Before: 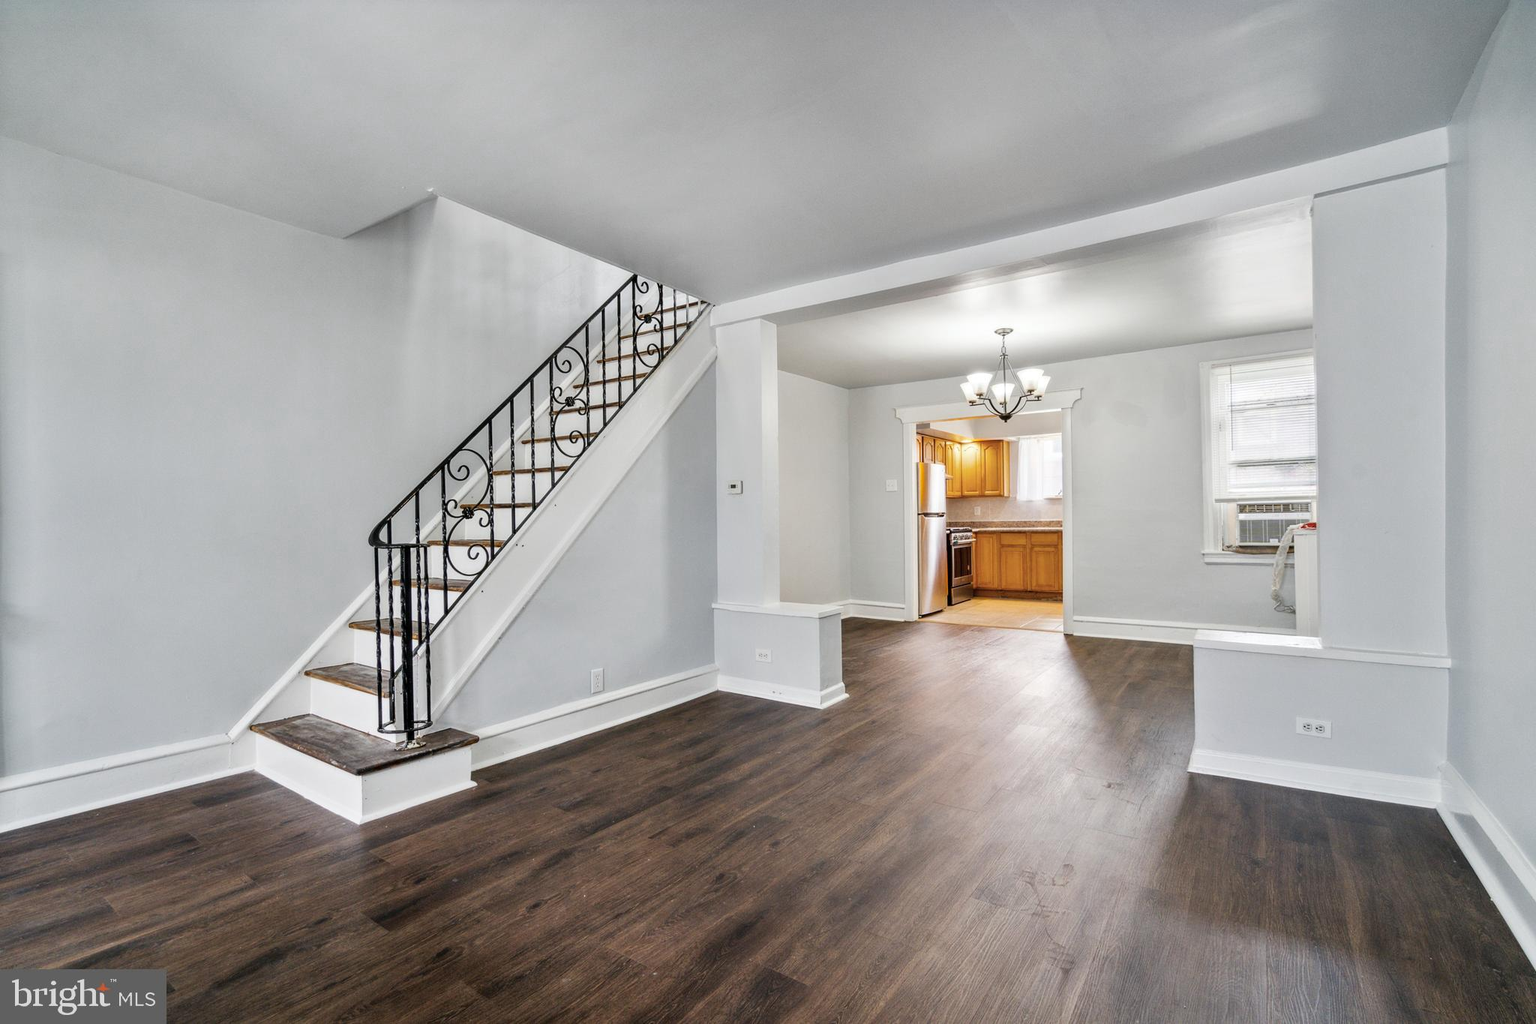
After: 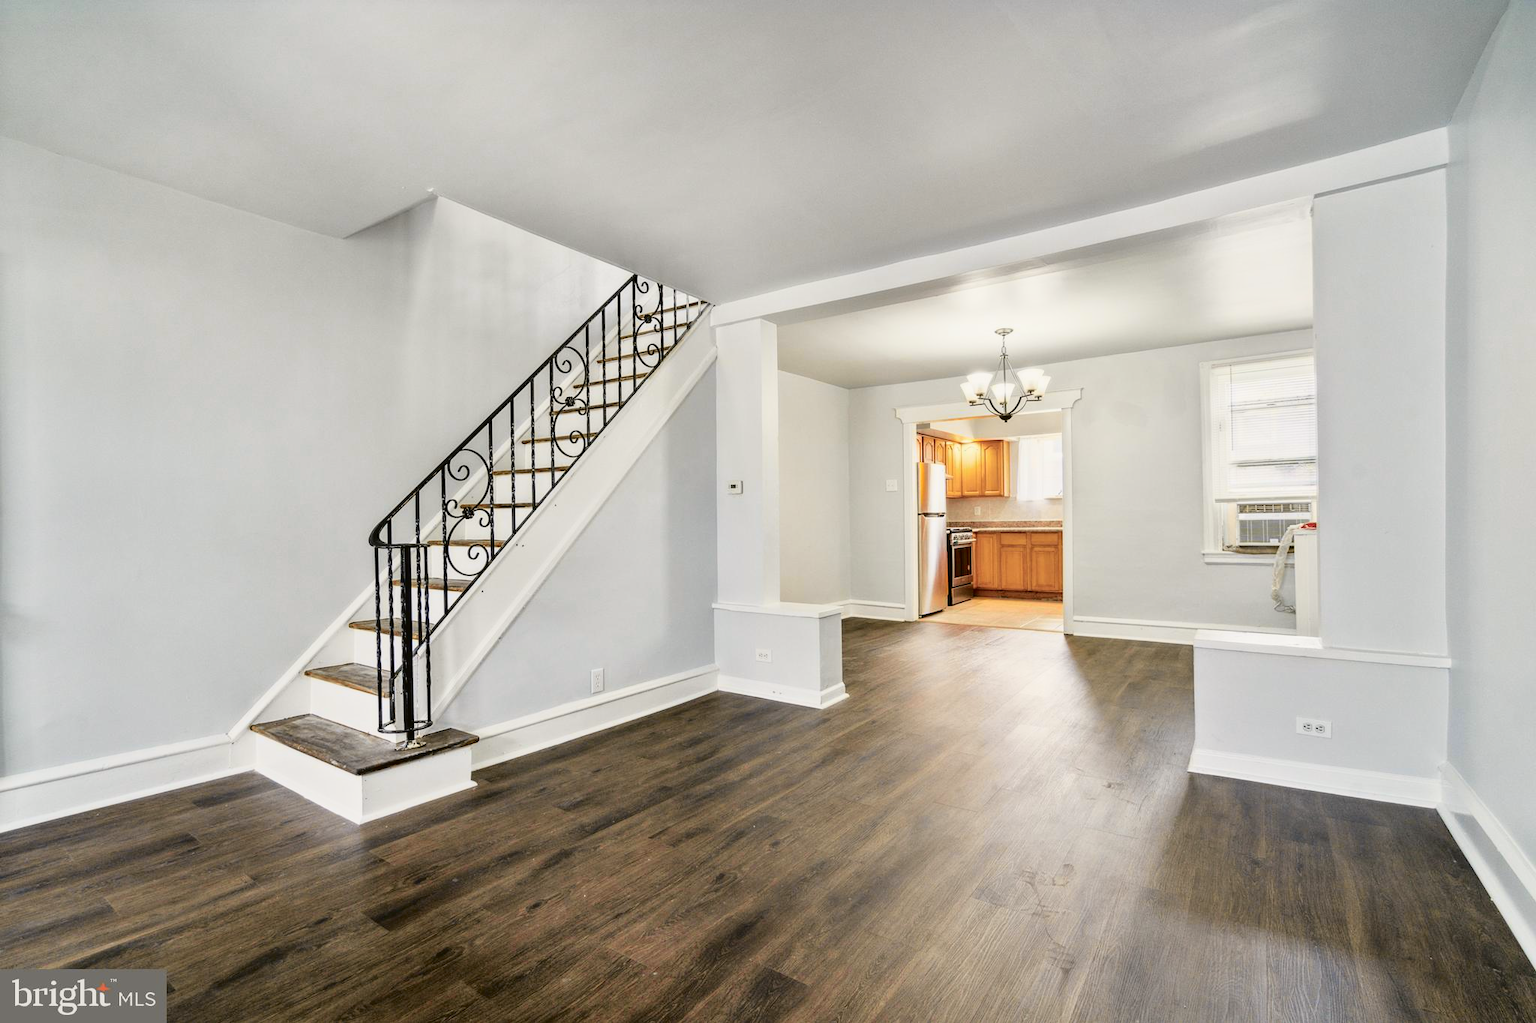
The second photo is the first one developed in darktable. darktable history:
tone curve: curves: ch0 [(0, 0.021) (0.049, 0.044) (0.152, 0.14) (0.328, 0.377) (0.473, 0.543) (0.641, 0.705) (0.85, 0.894) (1, 0.969)]; ch1 [(0, 0) (0.302, 0.331) (0.427, 0.433) (0.472, 0.47) (0.502, 0.503) (0.527, 0.521) (0.564, 0.58) (0.614, 0.626) (0.677, 0.701) (0.859, 0.885) (1, 1)]; ch2 [(0, 0) (0.33, 0.301) (0.447, 0.44) (0.487, 0.496) (0.502, 0.516) (0.535, 0.563) (0.565, 0.593) (0.618, 0.628) (1, 1)], color space Lab, independent channels, preserve colors none
